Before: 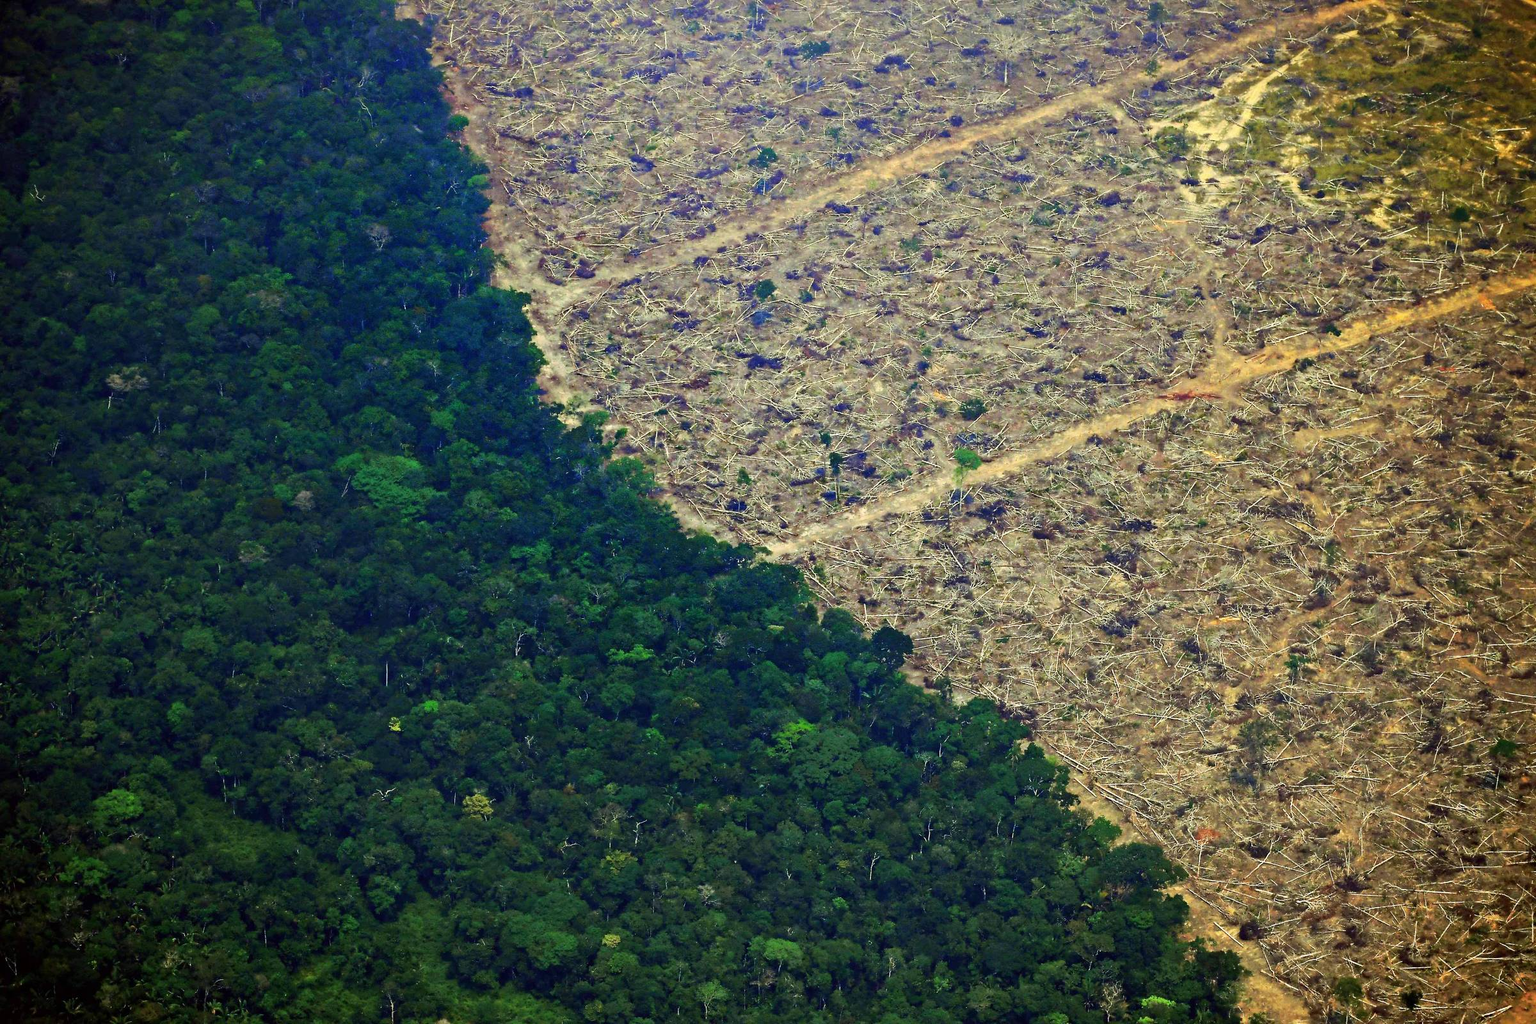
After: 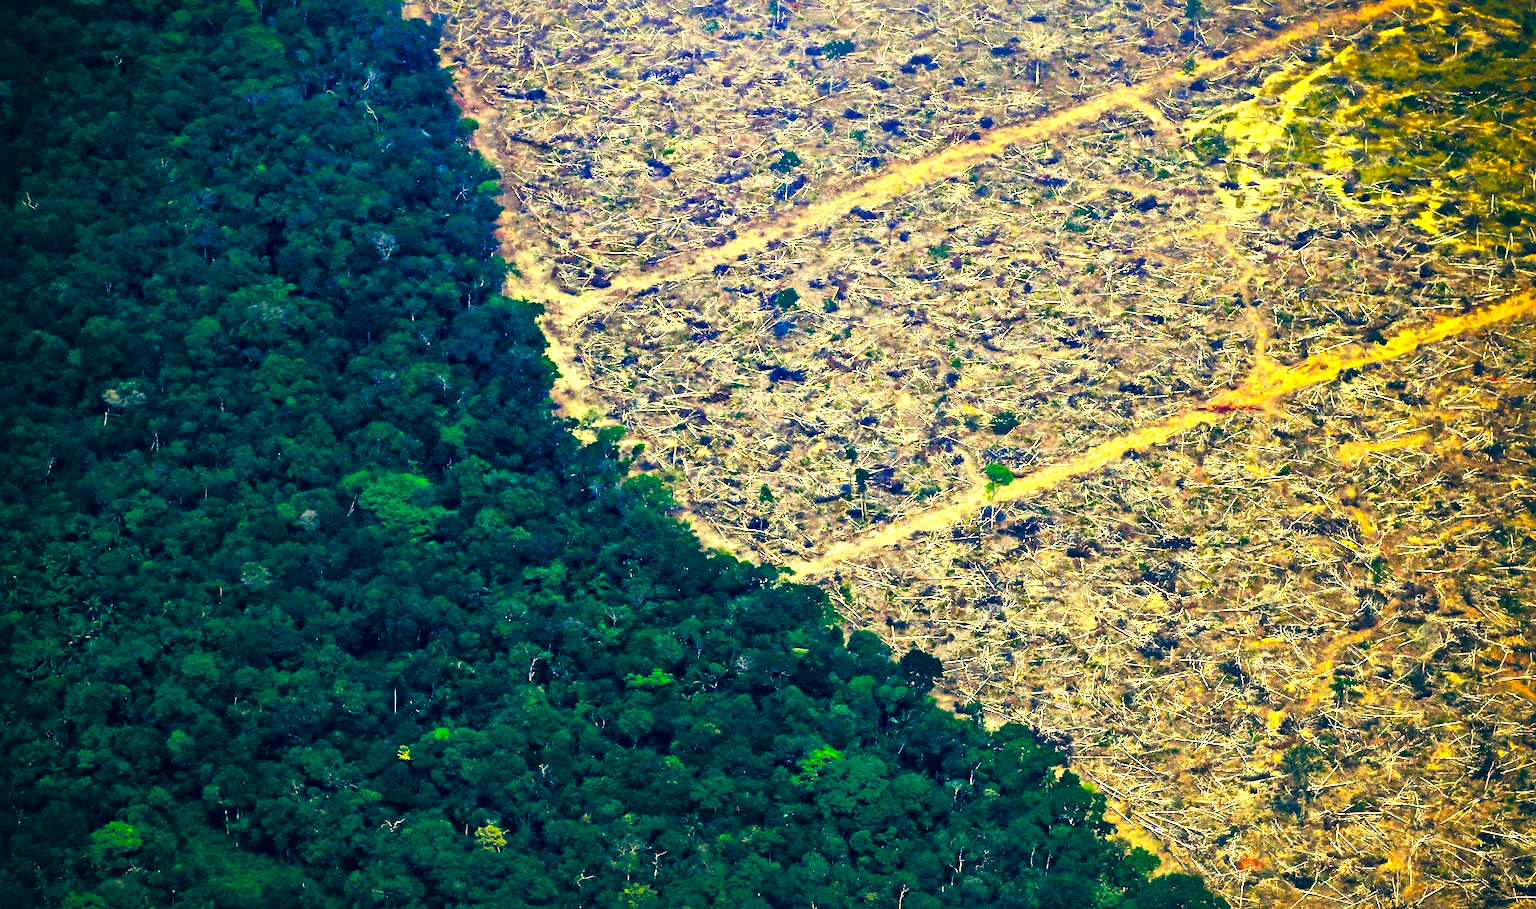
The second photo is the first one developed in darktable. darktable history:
crop and rotate: angle 0.2°, left 0.275%, right 3.127%, bottom 14.18%
color balance rgb: linear chroma grading › global chroma 9%, perceptual saturation grading › global saturation 36%, perceptual saturation grading › shadows 35%, perceptual brilliance grading › global brilliance 15%, perceptual brilliance grading › shadows -35%, global vibrance 15%
local contrast: mode bilateral grid, contrast 25, coarseness 60, detail 151%, midtone range 0.2
color balance: lift [1.006, 0.985, 1.002, 1.015], gamma [1, 0.953, 1.008, 1.047], gain [1.076, 1.13, 1.004, 0.87]
white balance: emerald 1
exposure: black level correction 0, exposure 0.3 EV, compensate highlight preservation false
